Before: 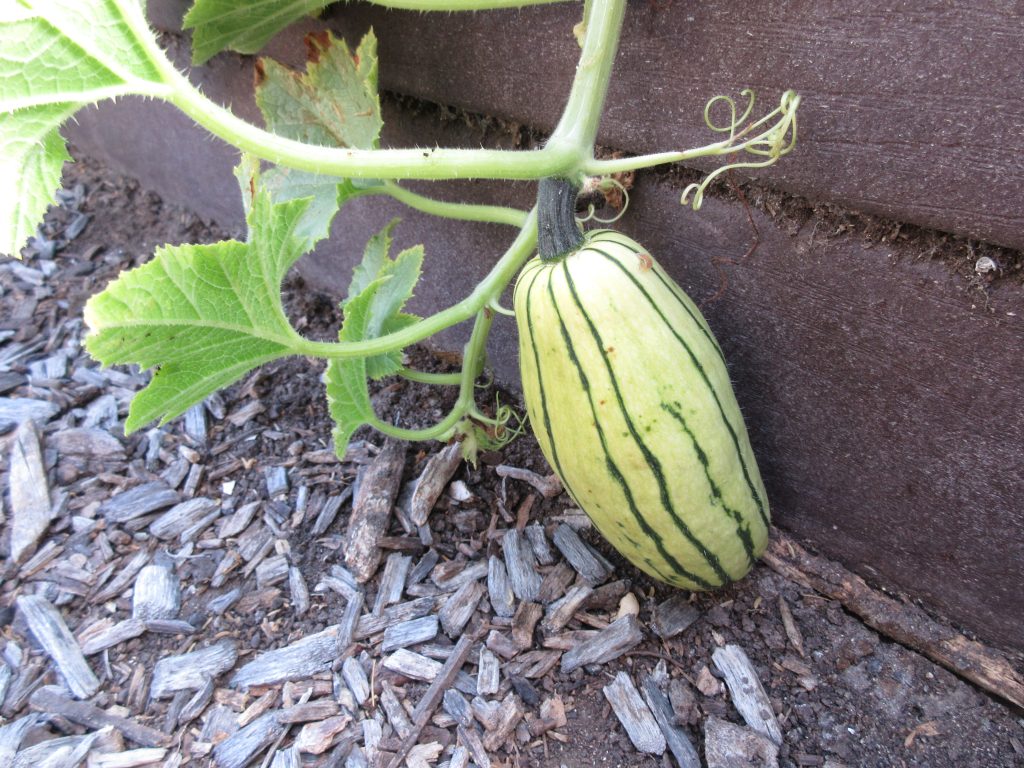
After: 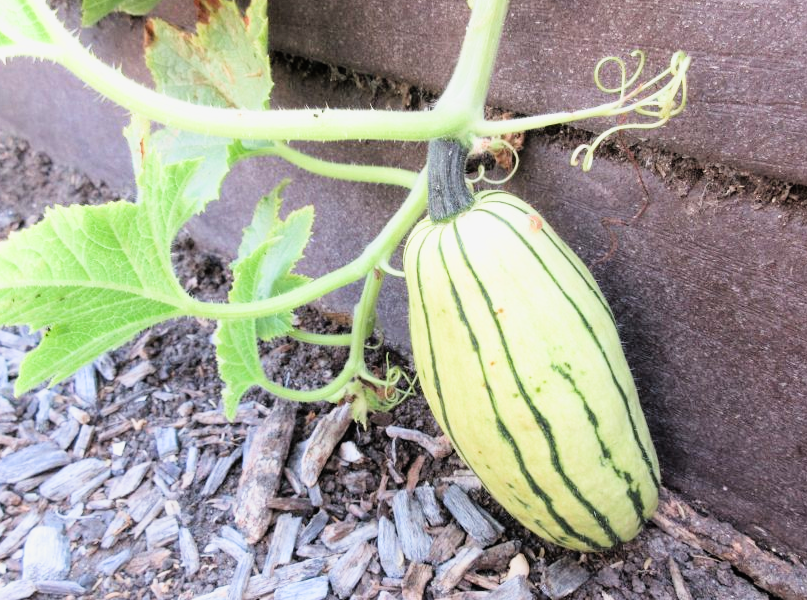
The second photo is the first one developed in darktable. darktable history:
exposure: black level correction 0, exposure 1.1 EV, compensate exposure bias true, compensate highlight preservation false
crop and rotate: left 10.77%, top 5.1%, right 10.41%, bottom 16.76%
filmic rgb: black relative exposure -7.75 EV, white relative exposure 4.4 EV, threshold 3 EV, hardness 3.76, latitude 50%, contrast 1.1, color science v5 (2021), contrast in shadows safe, contrast in highlights safe, enable highlight reconstruction true
